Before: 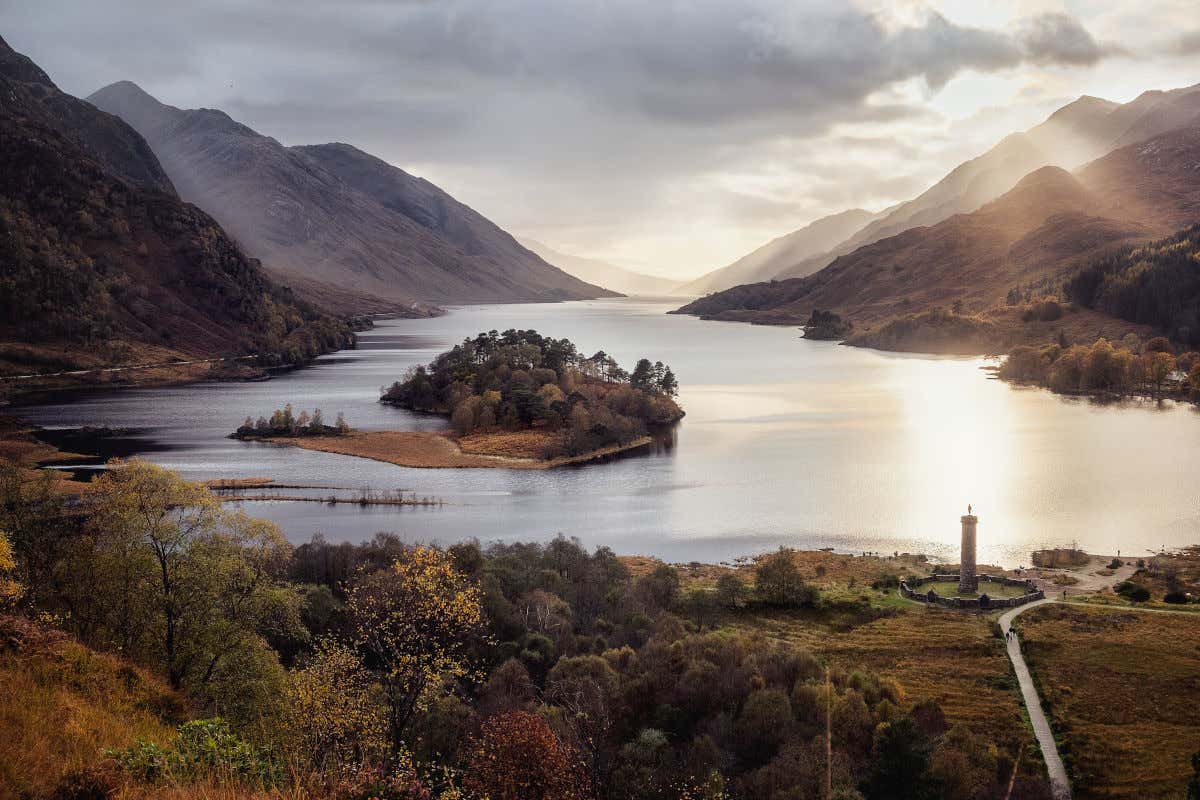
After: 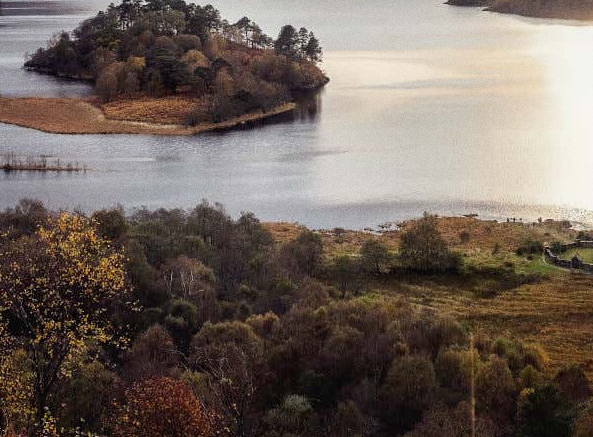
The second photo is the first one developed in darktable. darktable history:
grain: coarseness 0.09 ISO
crop: left 29.672%, top 41.786%, right 20.851%, bottom 3.487%
